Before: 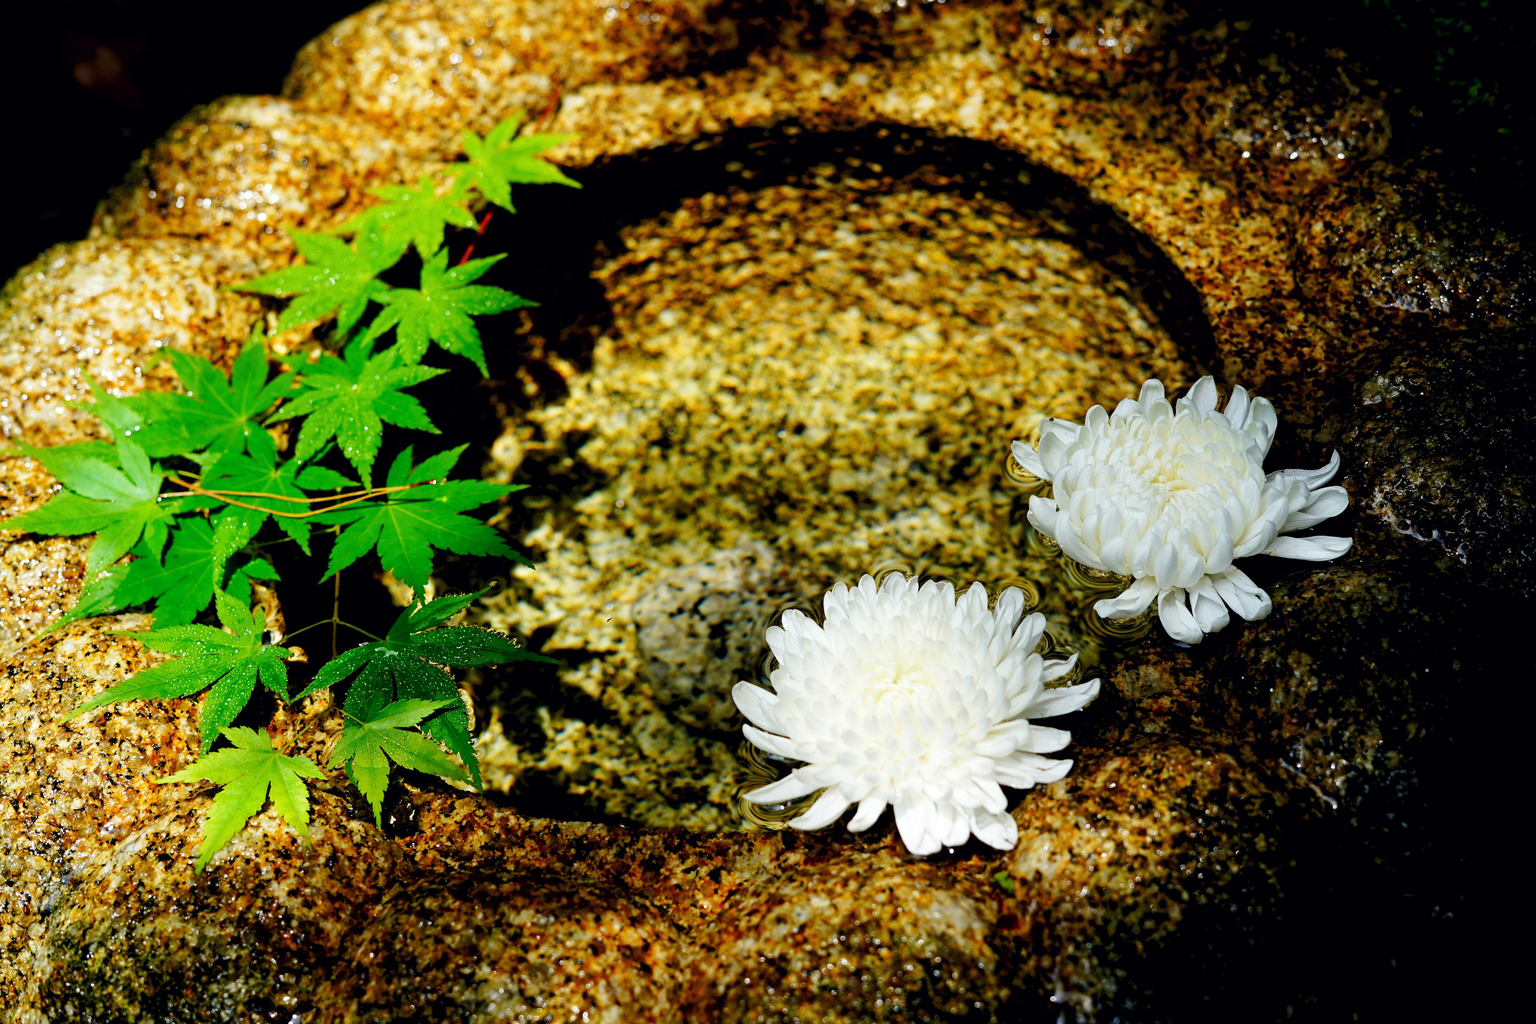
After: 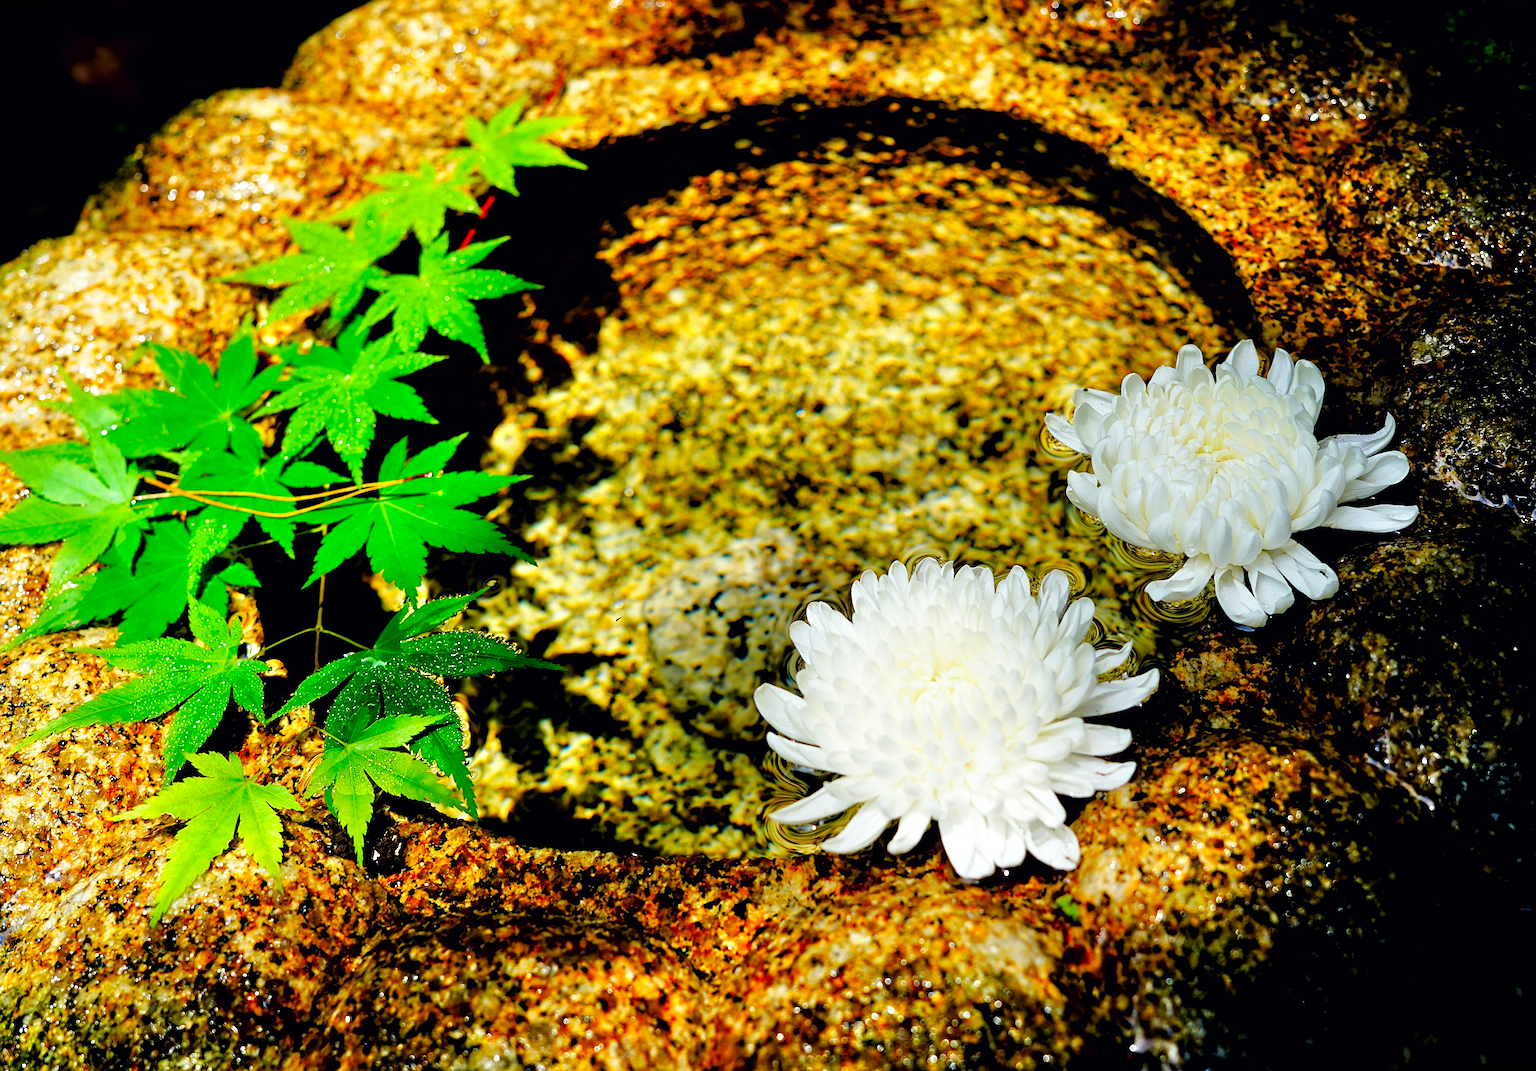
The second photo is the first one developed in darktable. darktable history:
rotate and perspective: rotation -1.68°, lens shift (vertical) -0.146, crop left 0.049, crop right 0.912, crop top 0.032, crop bottom 0.96
color zones: curves: ch0 [(0, 0.613) (0.01, 0.613) (0.245, 0.448) (0.498, 0.529) (0.642, 0.665) (0.879, 0.777) (0.99, 0.613)]; ch1 [(0, 0) (0.143, 0) (0.286, 0) (0.429, 0) (0.571, 0) (0.714, 0) (0.857, 0)], mix -121.96%
tone equalizer: -7 EV 0.15 EV, -6 EV 0.6 EV, -5 EV 1.15 EV, -4 EV 1.33 EV, -3 EV 1.15 EV, -2 EV 0.6 EV, -1 EV 0.15 EV, mask exposure compensation -0.5 EV
sharpen: on, module defaults
